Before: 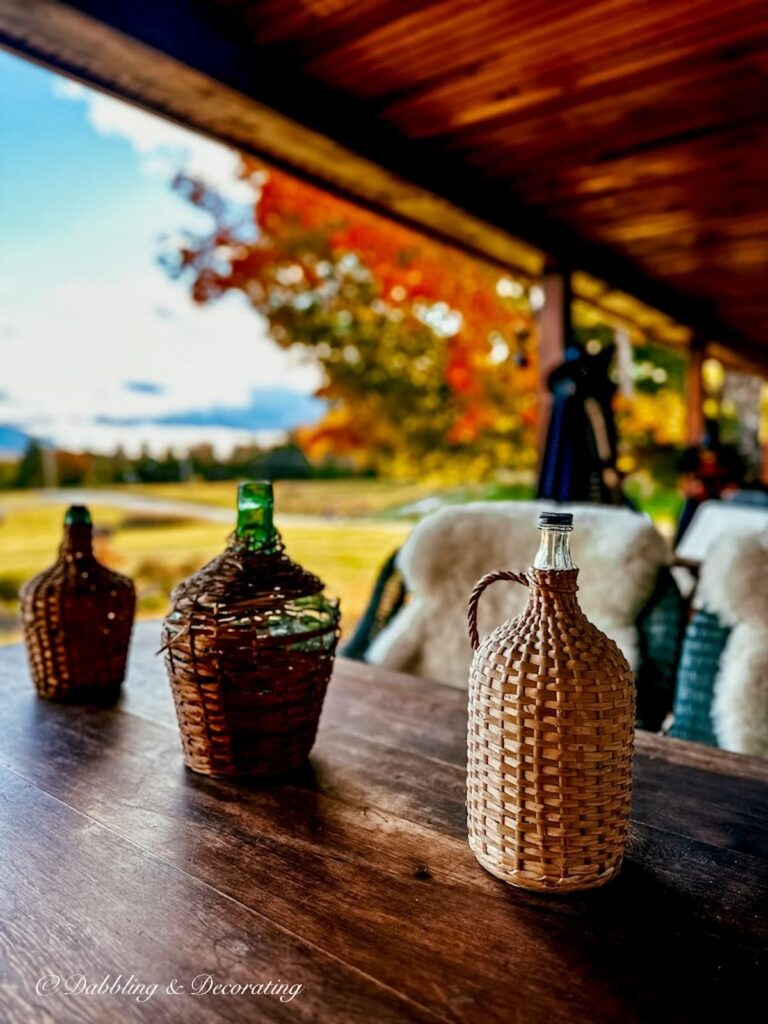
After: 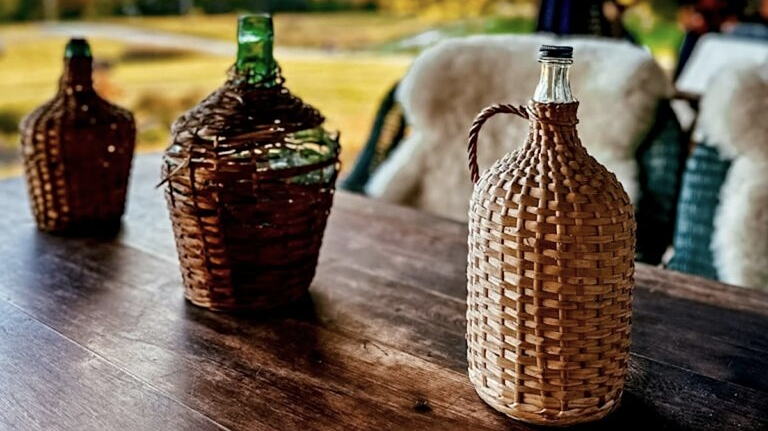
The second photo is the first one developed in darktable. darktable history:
contrast brightness saturation: saturation -0.167
sharpen: amount 0.217
crop: top 45.616%, bottom 12.232%
